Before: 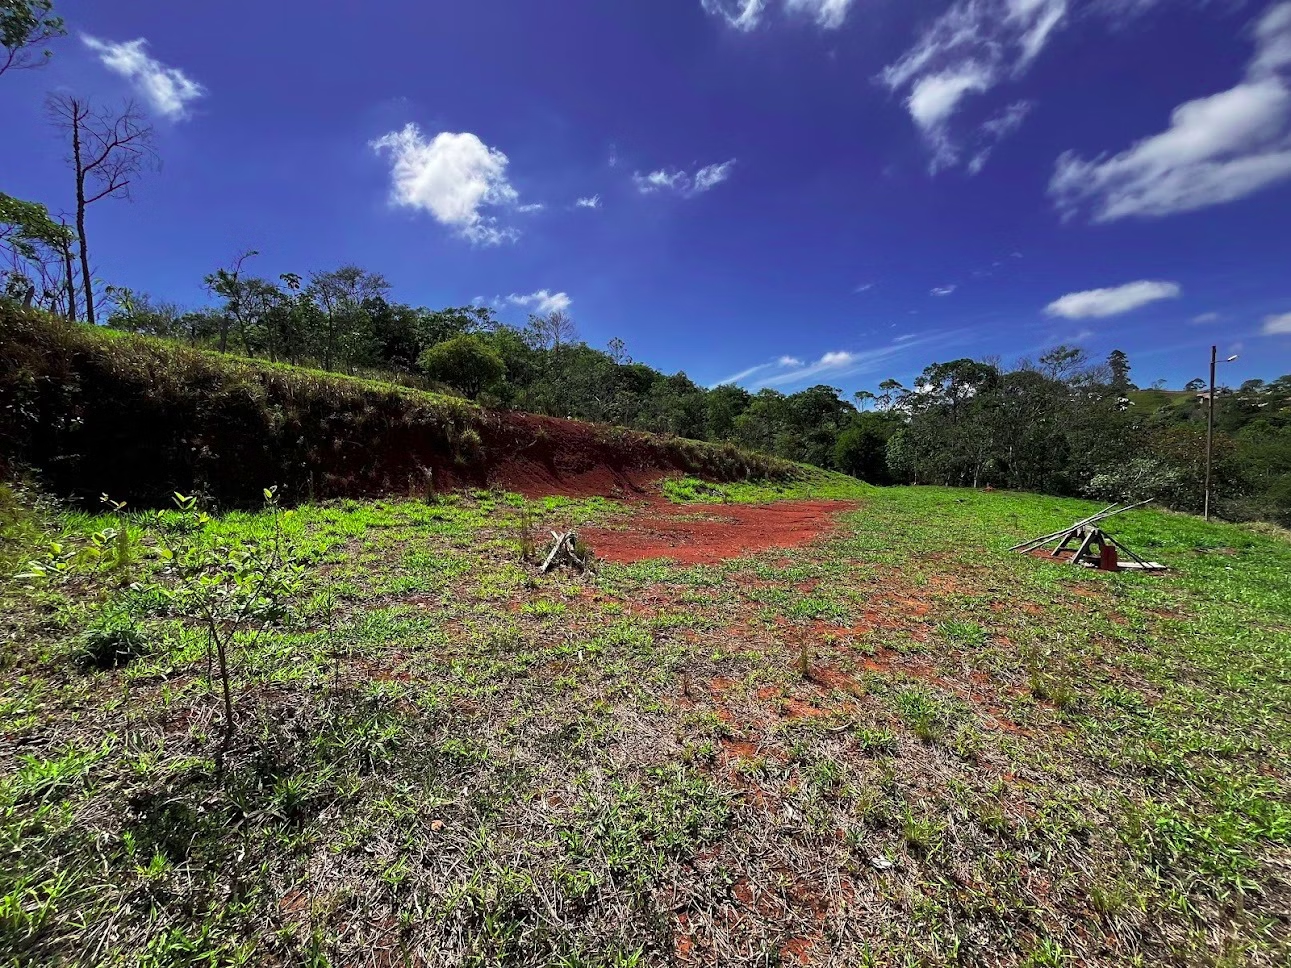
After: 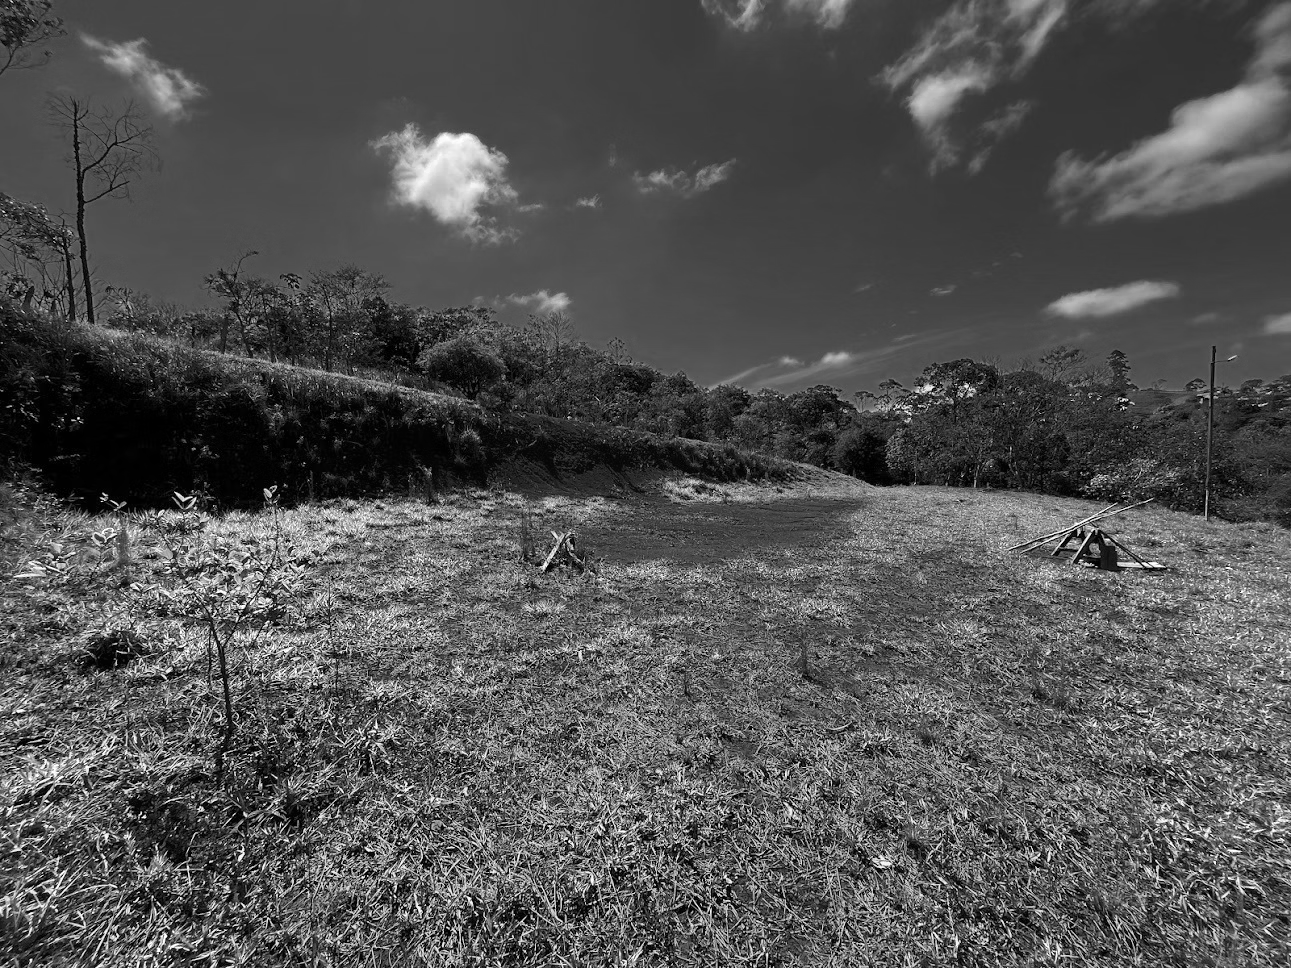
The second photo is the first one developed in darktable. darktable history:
tone equalizer: mask exposure compensation -0.515 EV
color zones: curves: ch0 [(0.002, 0.429) (0.121, 0.212) (0.198, 0.113) (0.276, 0.344) (0.331, 0.541) (0.41, 0.56) (0.482, 0.289) (0.619, 0.227) (0.721, 0.18) (0.821, 0.435) (0.928, 0.555) (1, 0.587)]; ch1 [(0, 0) (0.143, 0) (0.286, 0) (0.429, 0) (0.571, 0) (0.714, 0) (0.857, 0)]
